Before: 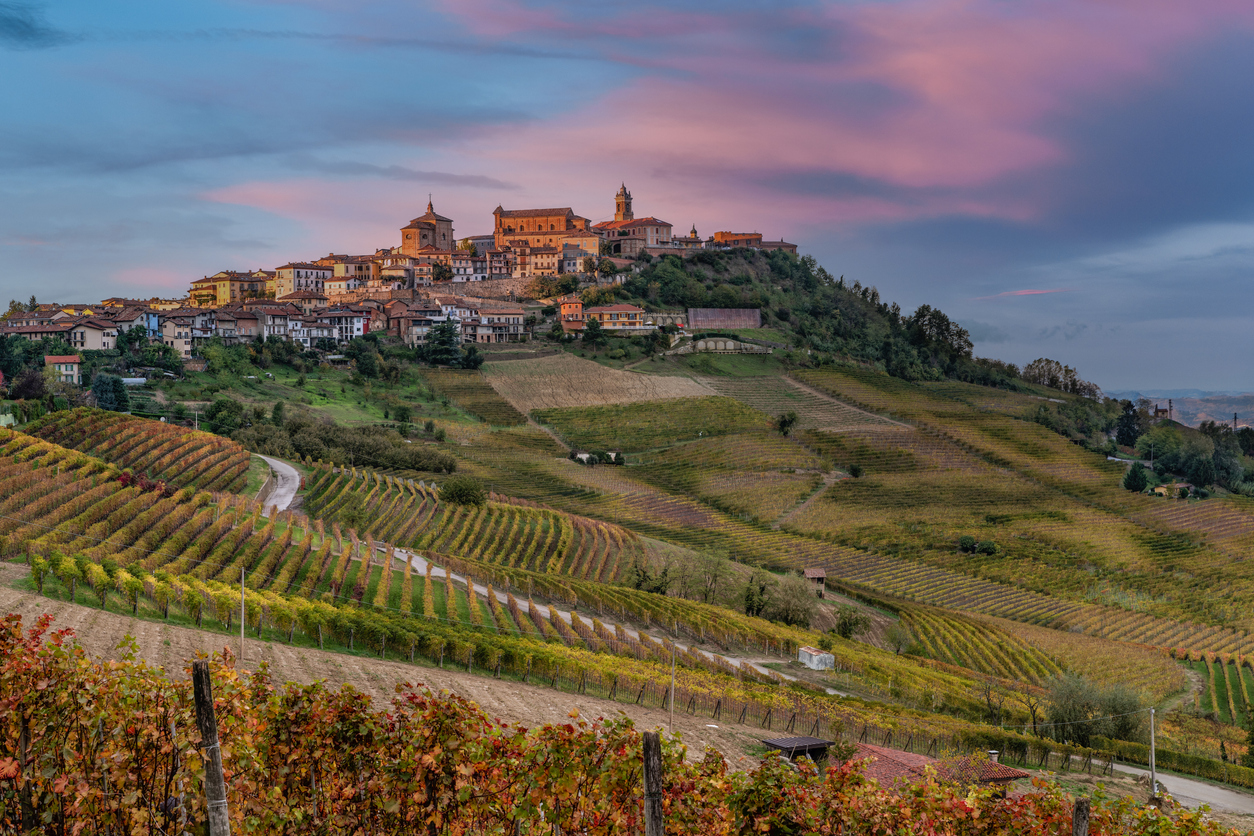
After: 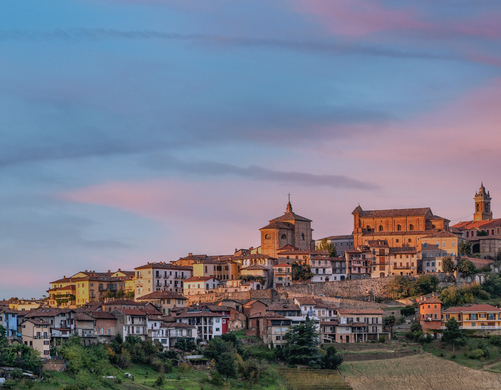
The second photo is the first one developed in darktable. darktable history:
crop and rotate: left 11.269%, top 0.084%, right 48.748%, bottom 53.25%
